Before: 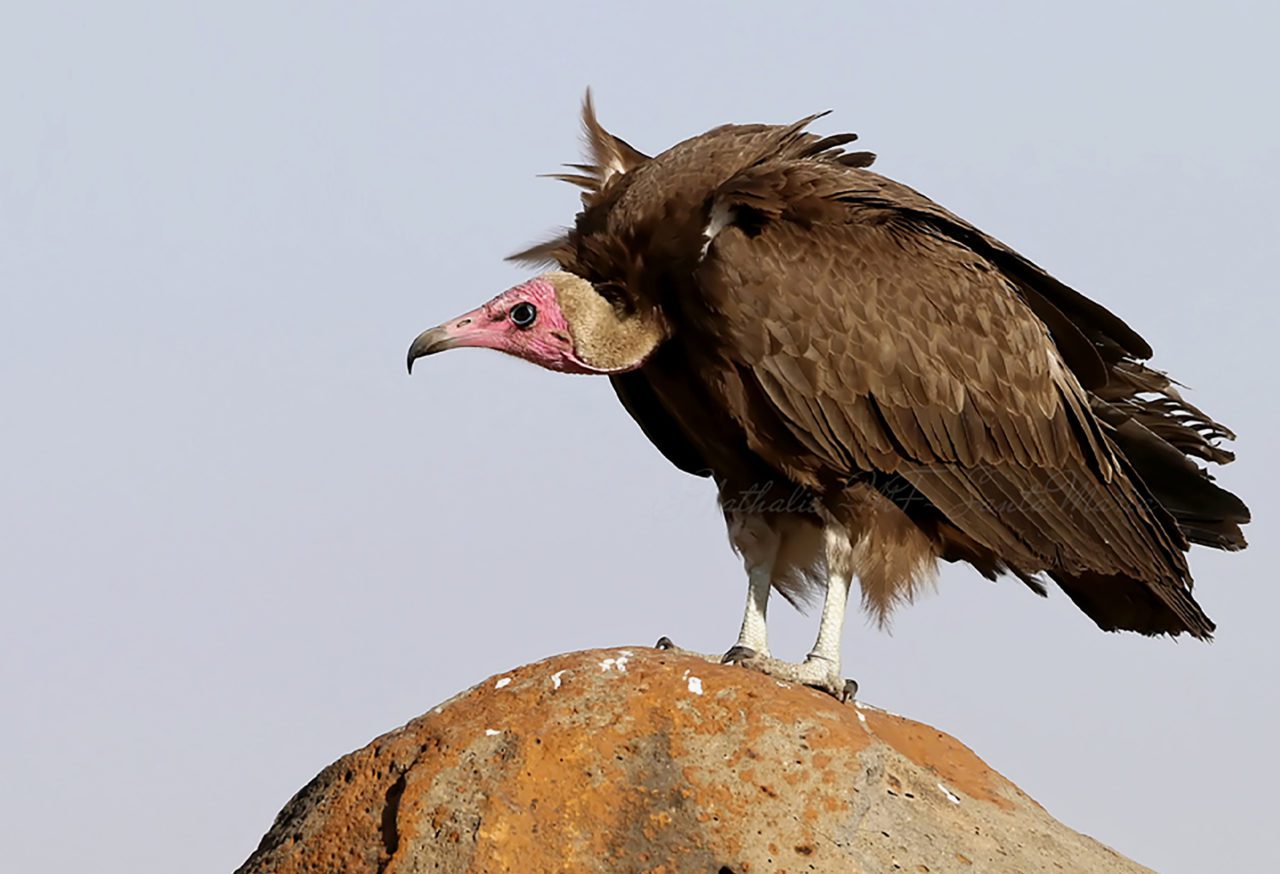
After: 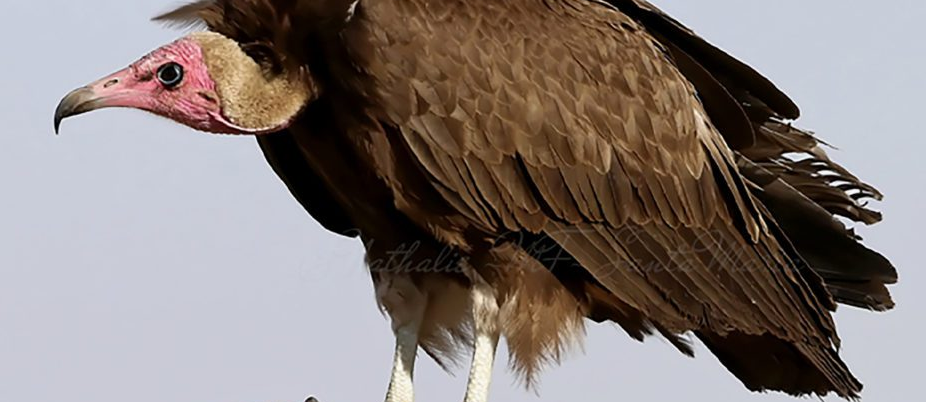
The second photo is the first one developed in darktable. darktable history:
crop and rotate: left 27.579%, top 27.585%, bottom 26.344%
